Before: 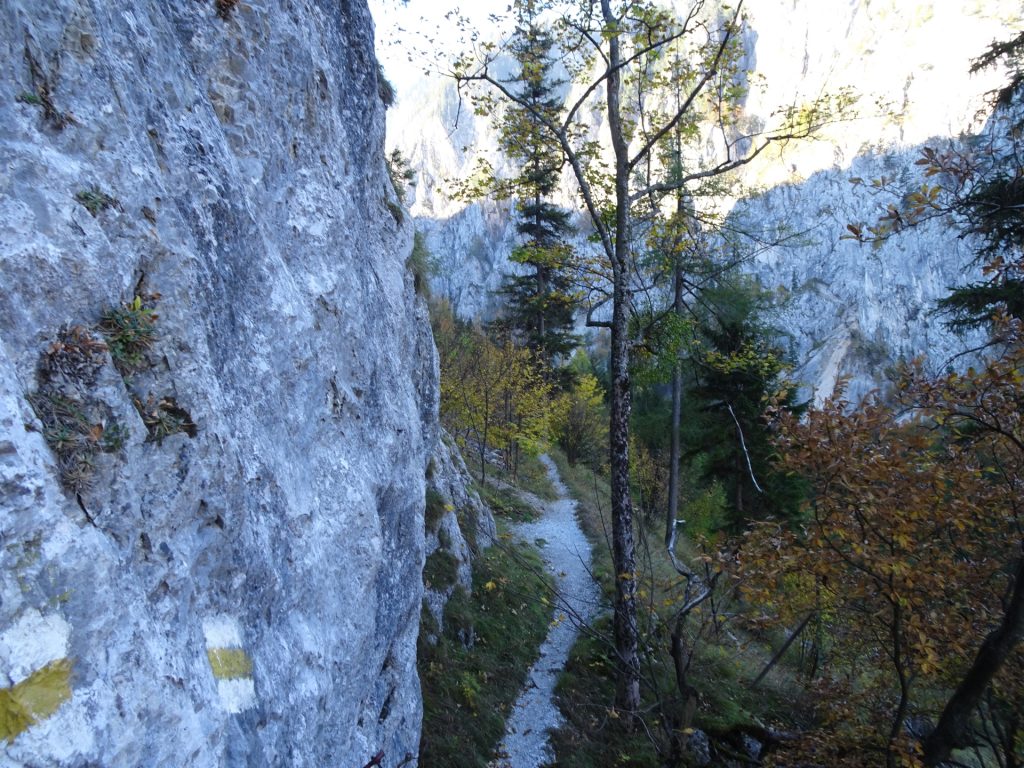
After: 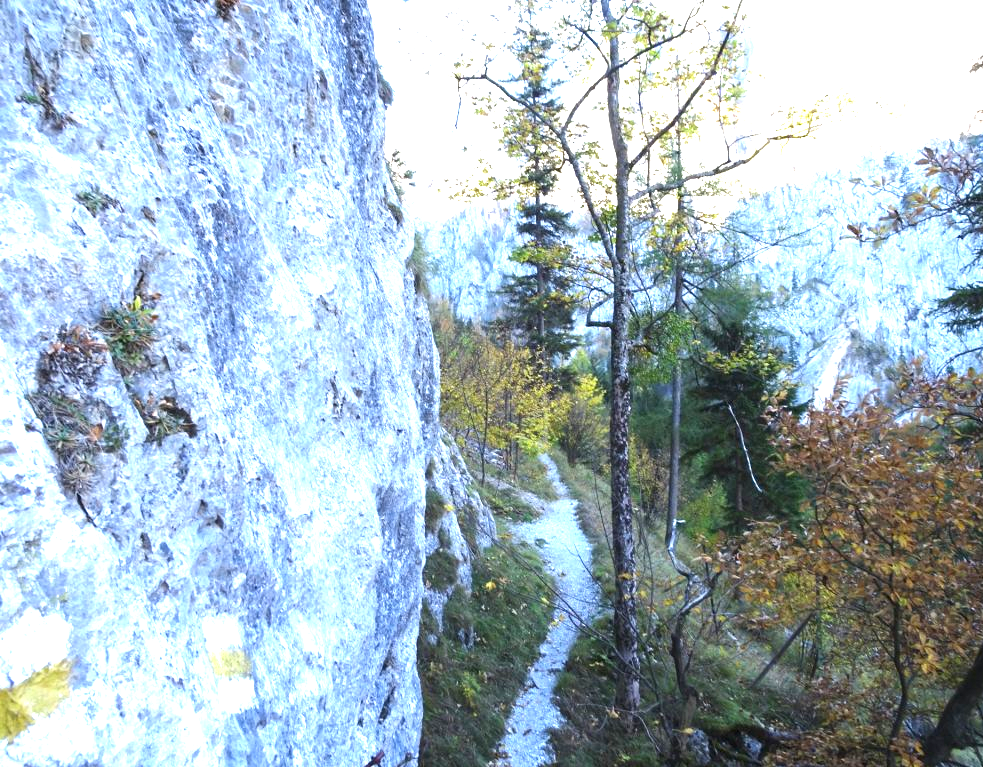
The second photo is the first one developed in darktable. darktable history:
crop: right 3.978%, bottom 0.031%
exposure: black level correction 0, exposure 1.673 EV, compensate highlight preservation false
